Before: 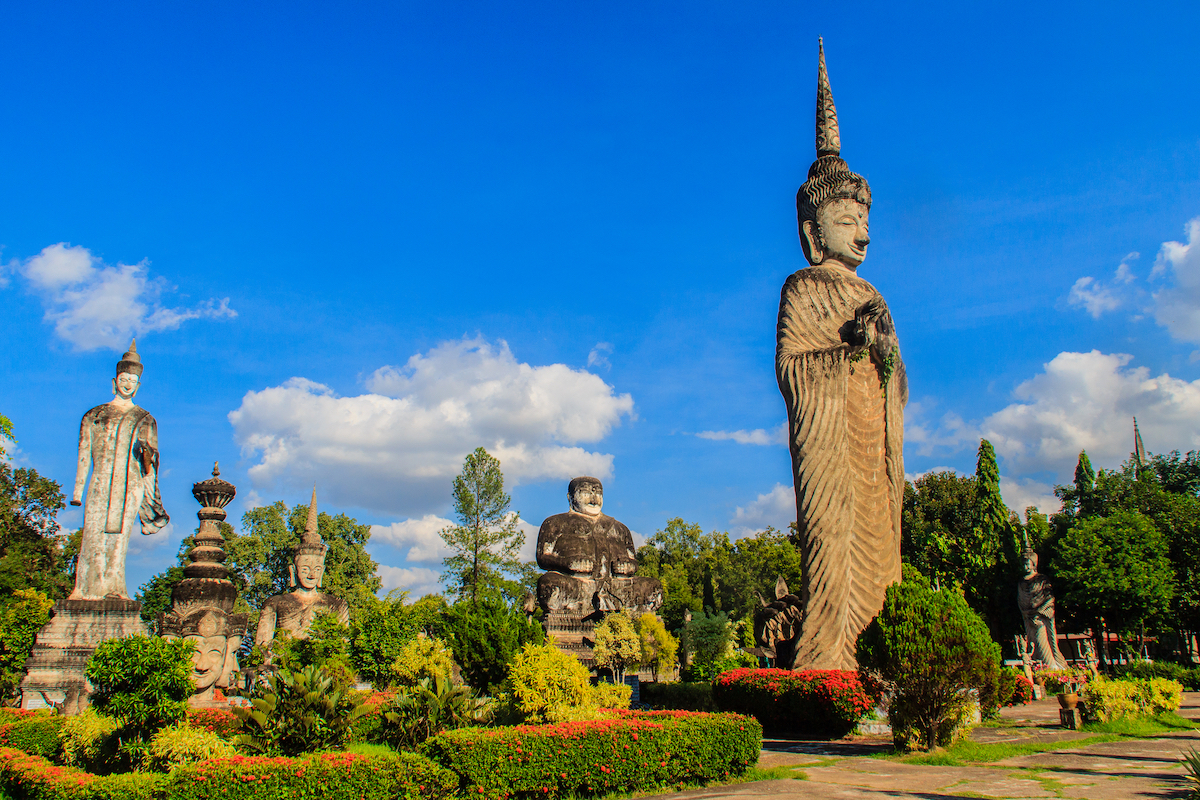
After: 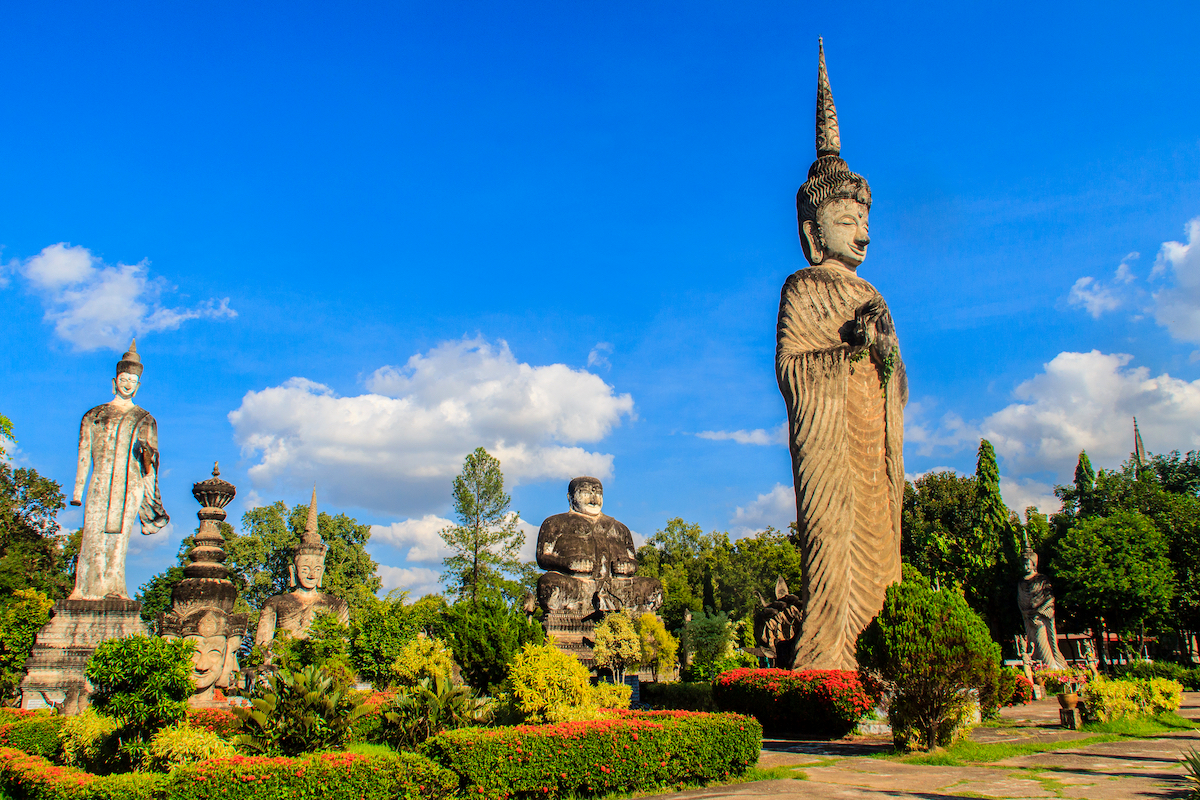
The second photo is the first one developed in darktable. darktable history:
exposure: black level correction 0.001, exposure 0.193 EV, compensate highlight preservation false
